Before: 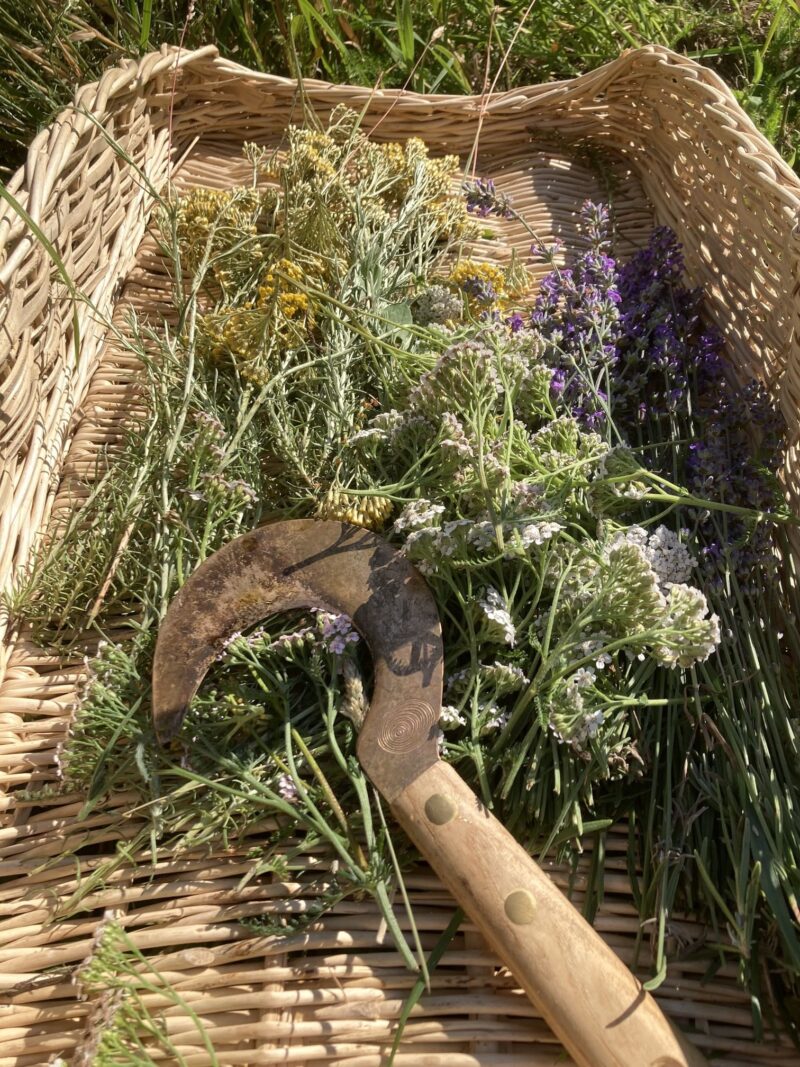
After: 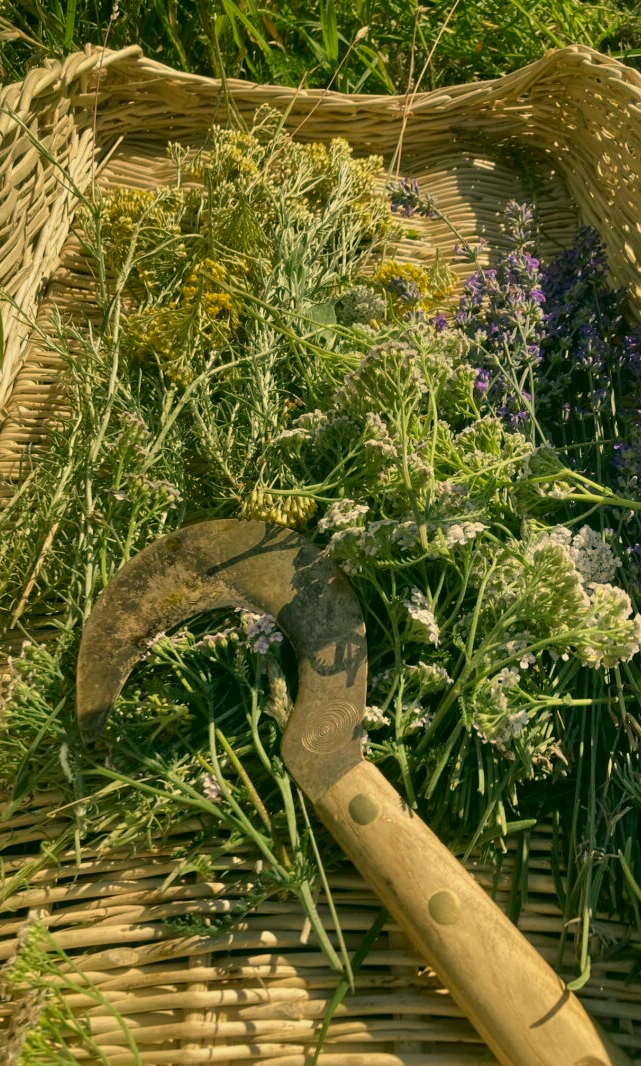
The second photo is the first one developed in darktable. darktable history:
crop and rotate: left 9.597%, right 10.195%
white balance: red 1, blue 1
color correction: highlights a* 5.3, highlights b* 24.26, shadows a* -15.58, shadows b* 4.02
shadows and highlights: shadows 80.73, white point adjustment -9.07, highlights -61.46, soften with gaussian
